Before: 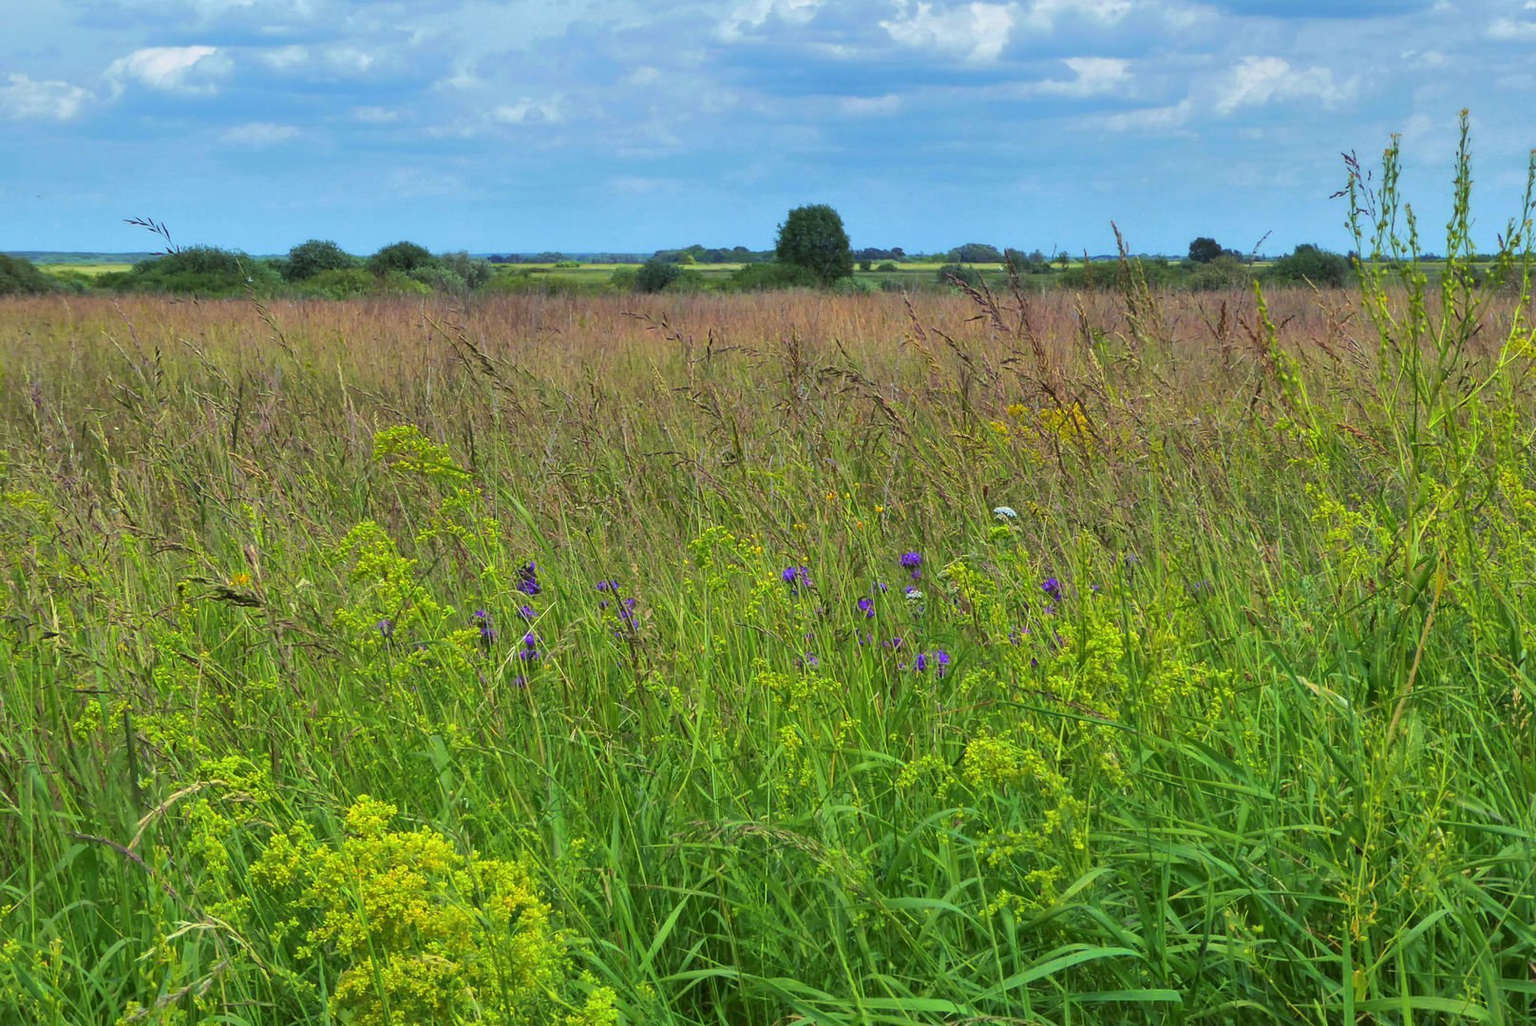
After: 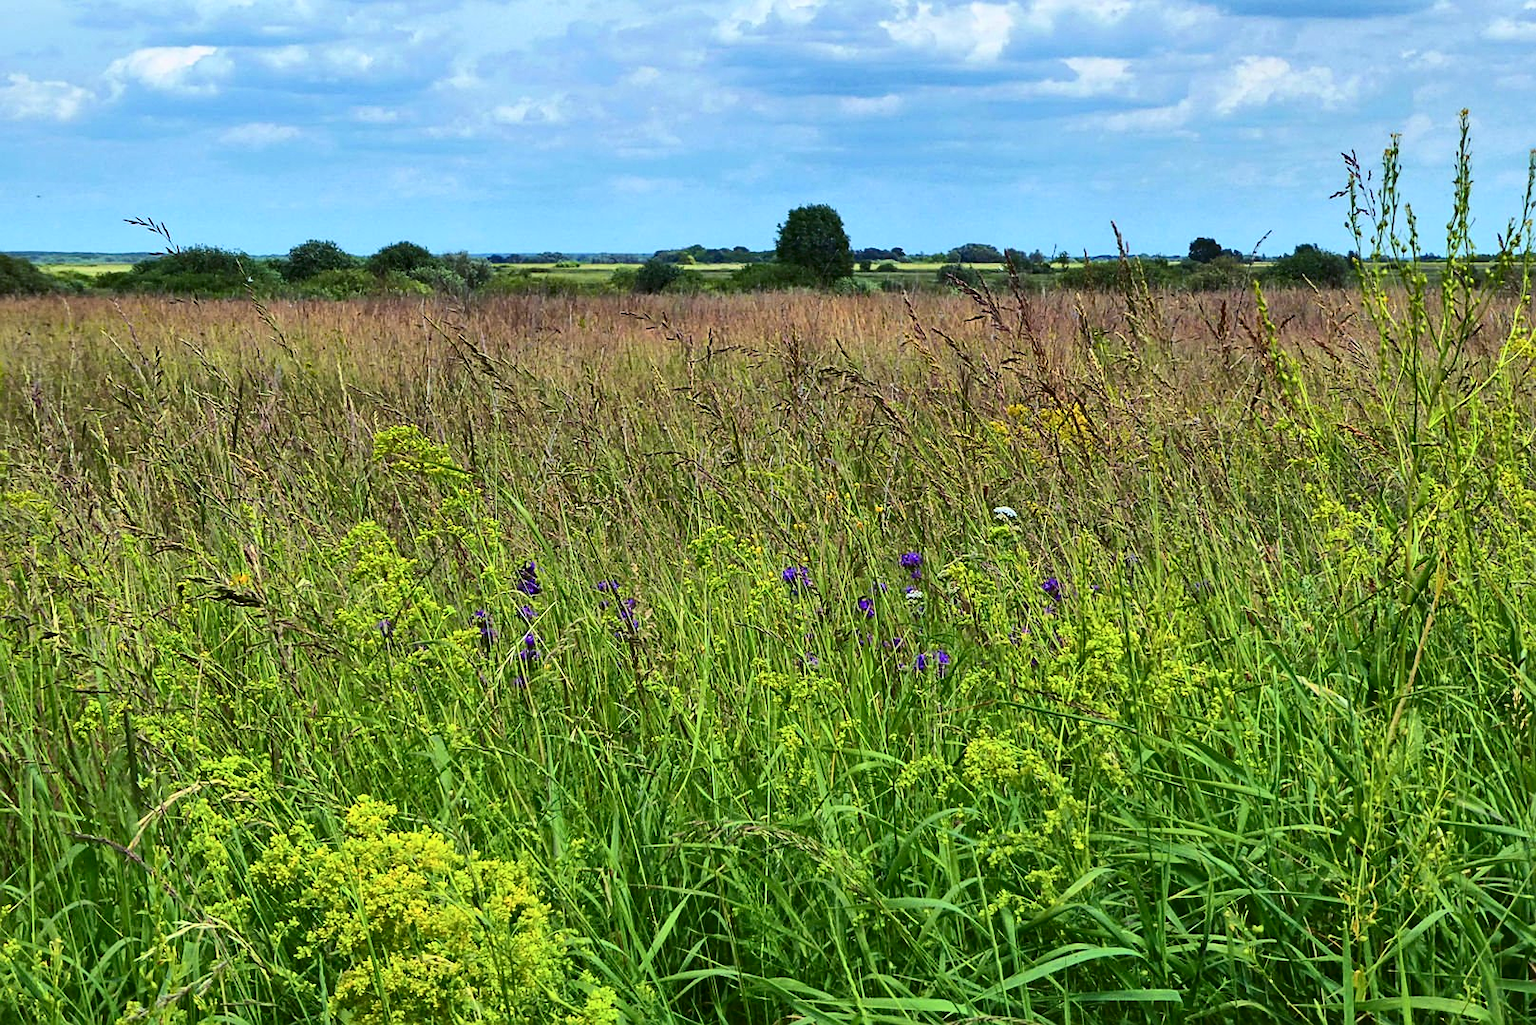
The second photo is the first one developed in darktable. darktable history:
sharpen: on, module defaults
contrast brightness saturation: contrast 0.28
haze removal: compatibility mode true, adaptive false
